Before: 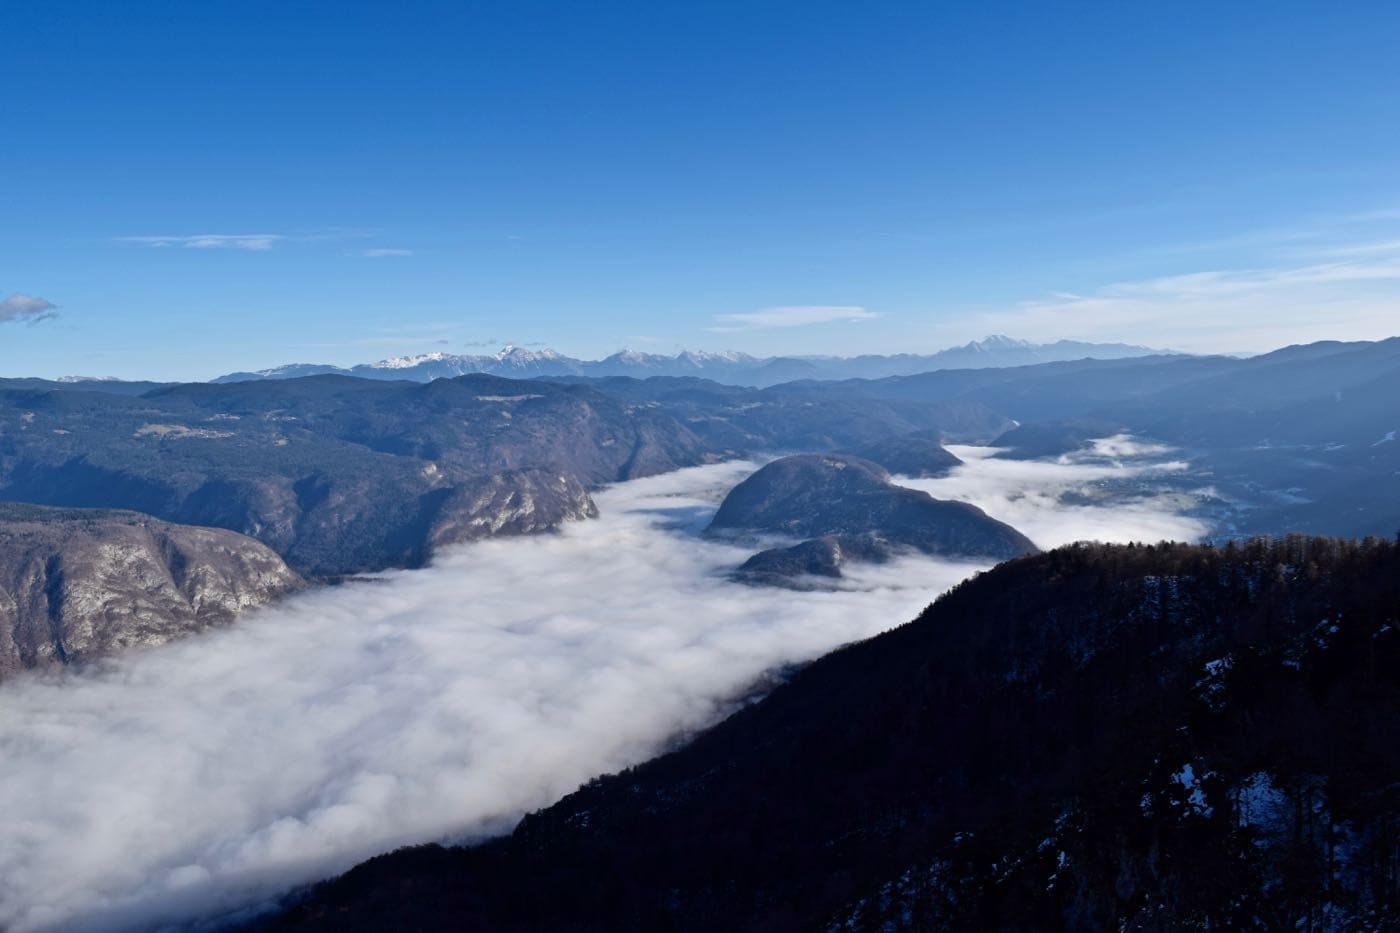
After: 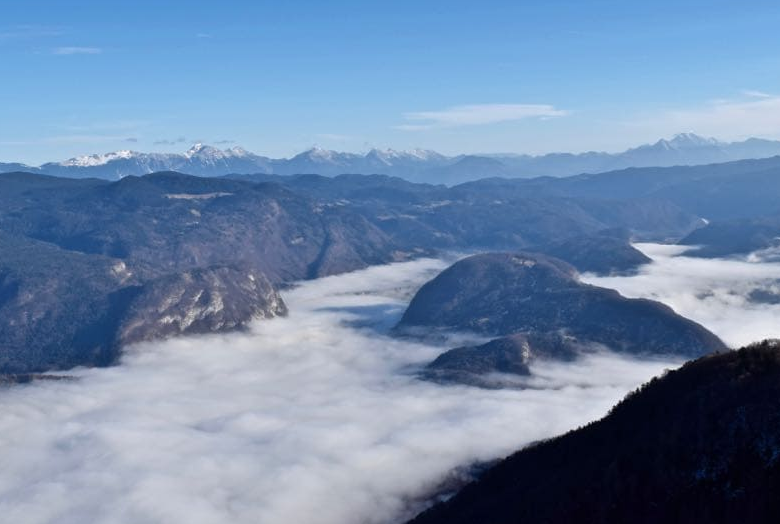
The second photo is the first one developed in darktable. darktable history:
crop and rotate: left 22.225%, top 21.763%, right 22.058%, bottom 22.048%
